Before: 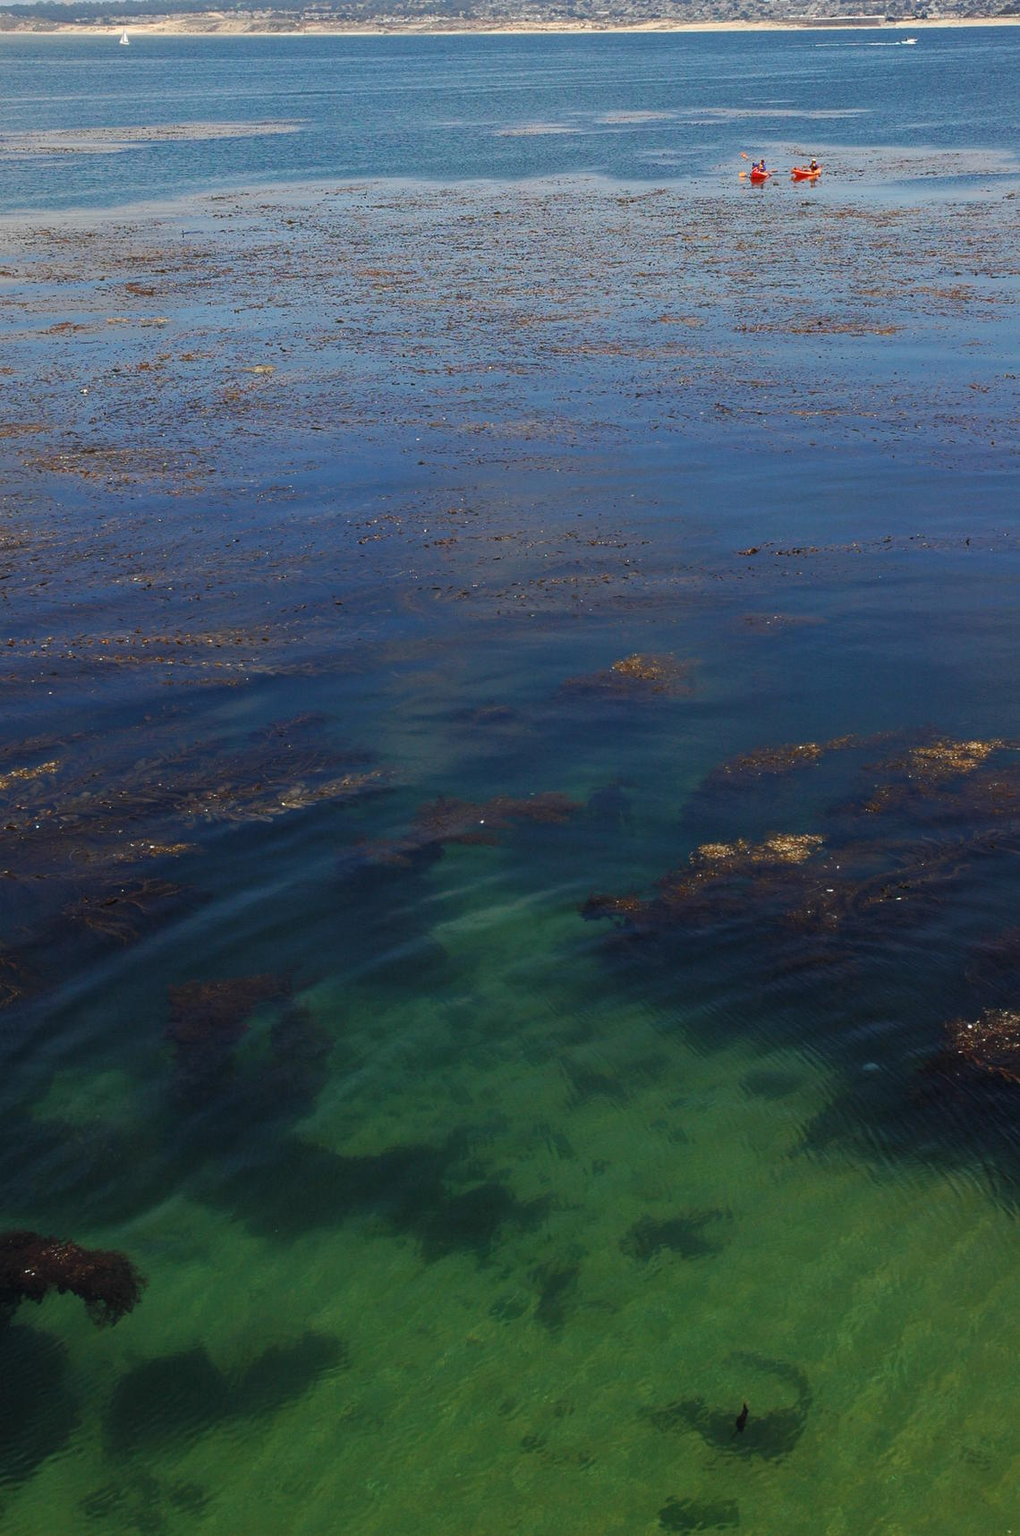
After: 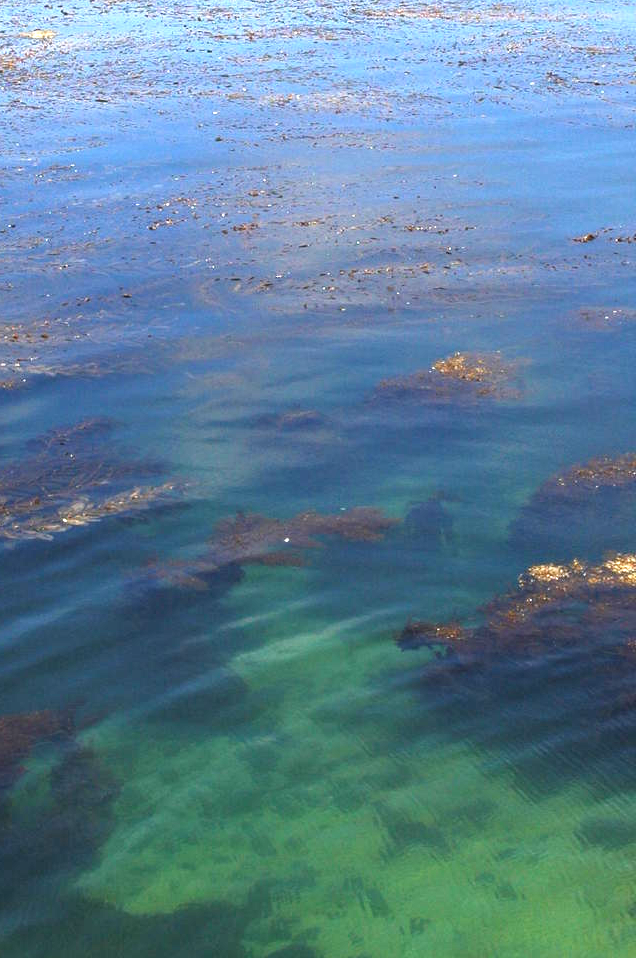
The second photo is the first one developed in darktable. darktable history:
tone equalizer: on, module defaults
exposure: black level correction 0.001, exposure 1.719 EV, compensate exposure bias true, compensate highlight preservation false
crop and rotate: left 22.13%, top 22.054%, right 22.026%, bottom 22.102%
